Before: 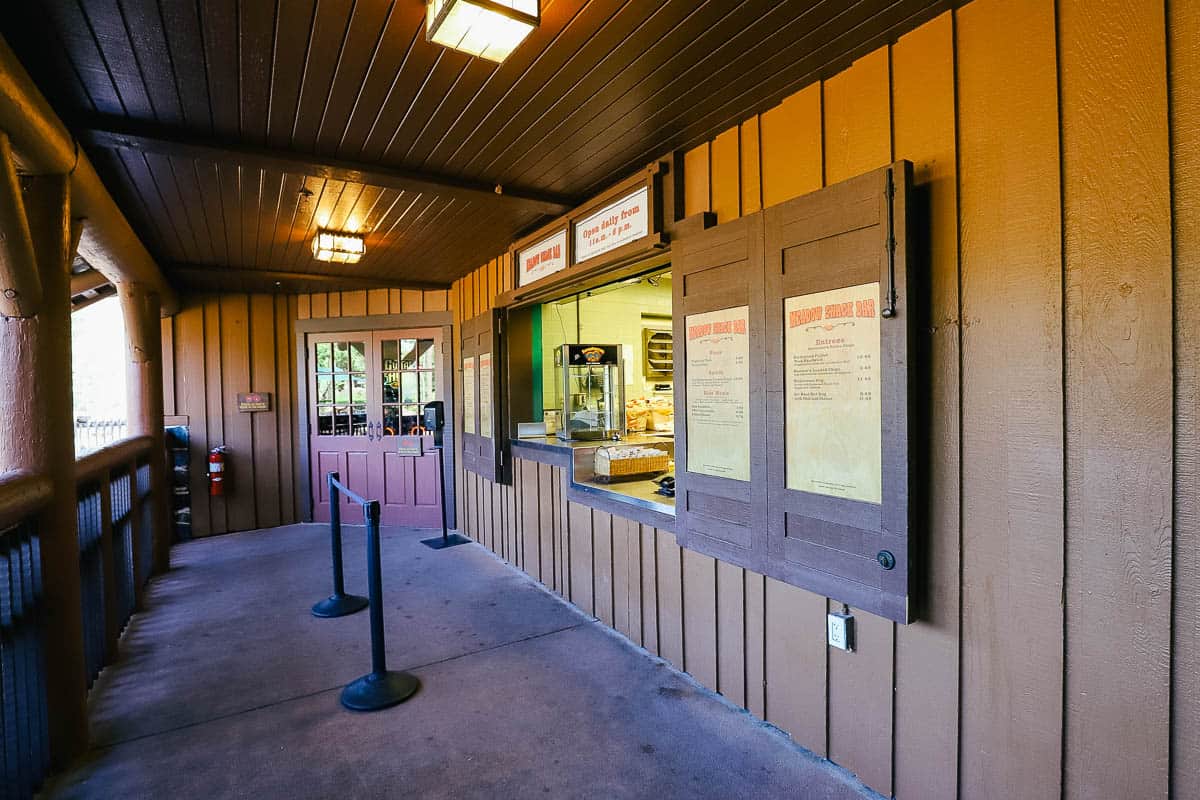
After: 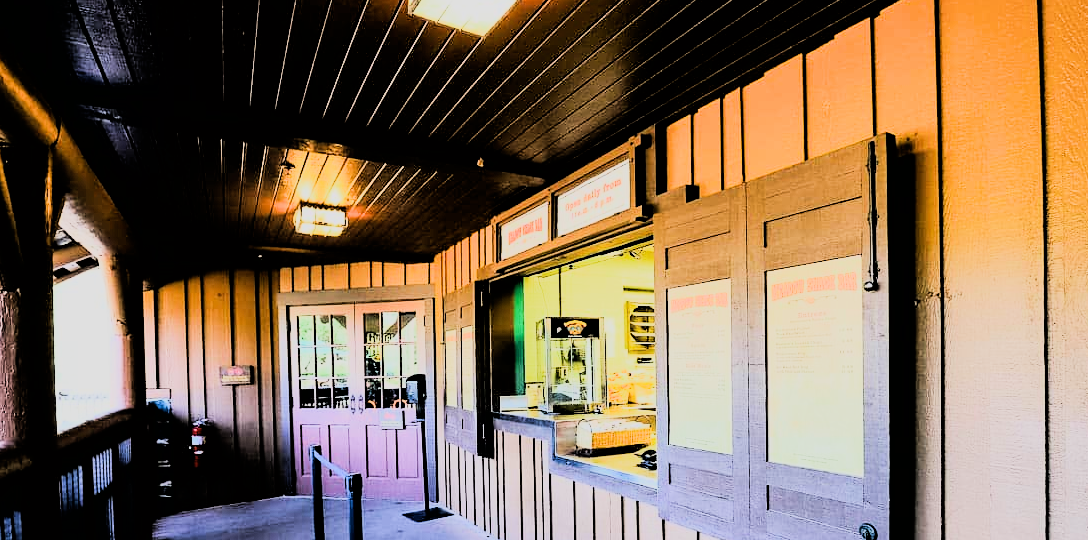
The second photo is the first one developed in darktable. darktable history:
crop: left 1.509%, top 3.452%, right 7.696%, bottom 28.452%
rgb curve: curves: ch0 [(0, 0) (0.21, 0.15) (0.24, 0.21) (0.5, 0.75) (0.75, 0.96) (0.89, 0.99) (1, 1)]; ch1 [(0, 0.02) (0.21, 0.13) (0.25, 0.2) (0.5, 0.67) (0.75, 0.9) (0.89, 0.97) (1, 1)]; ch2 [(0, 0.02) (0.21, 0.13) (0.25, 0.2) (0.5, 0.67) (0.75, 0.9) (0.89, 0.97) (1, 1)], compensate middle gray true
filmic rgb: black relative exposure -5 EV, hardness 2.88, contrast 1.2
